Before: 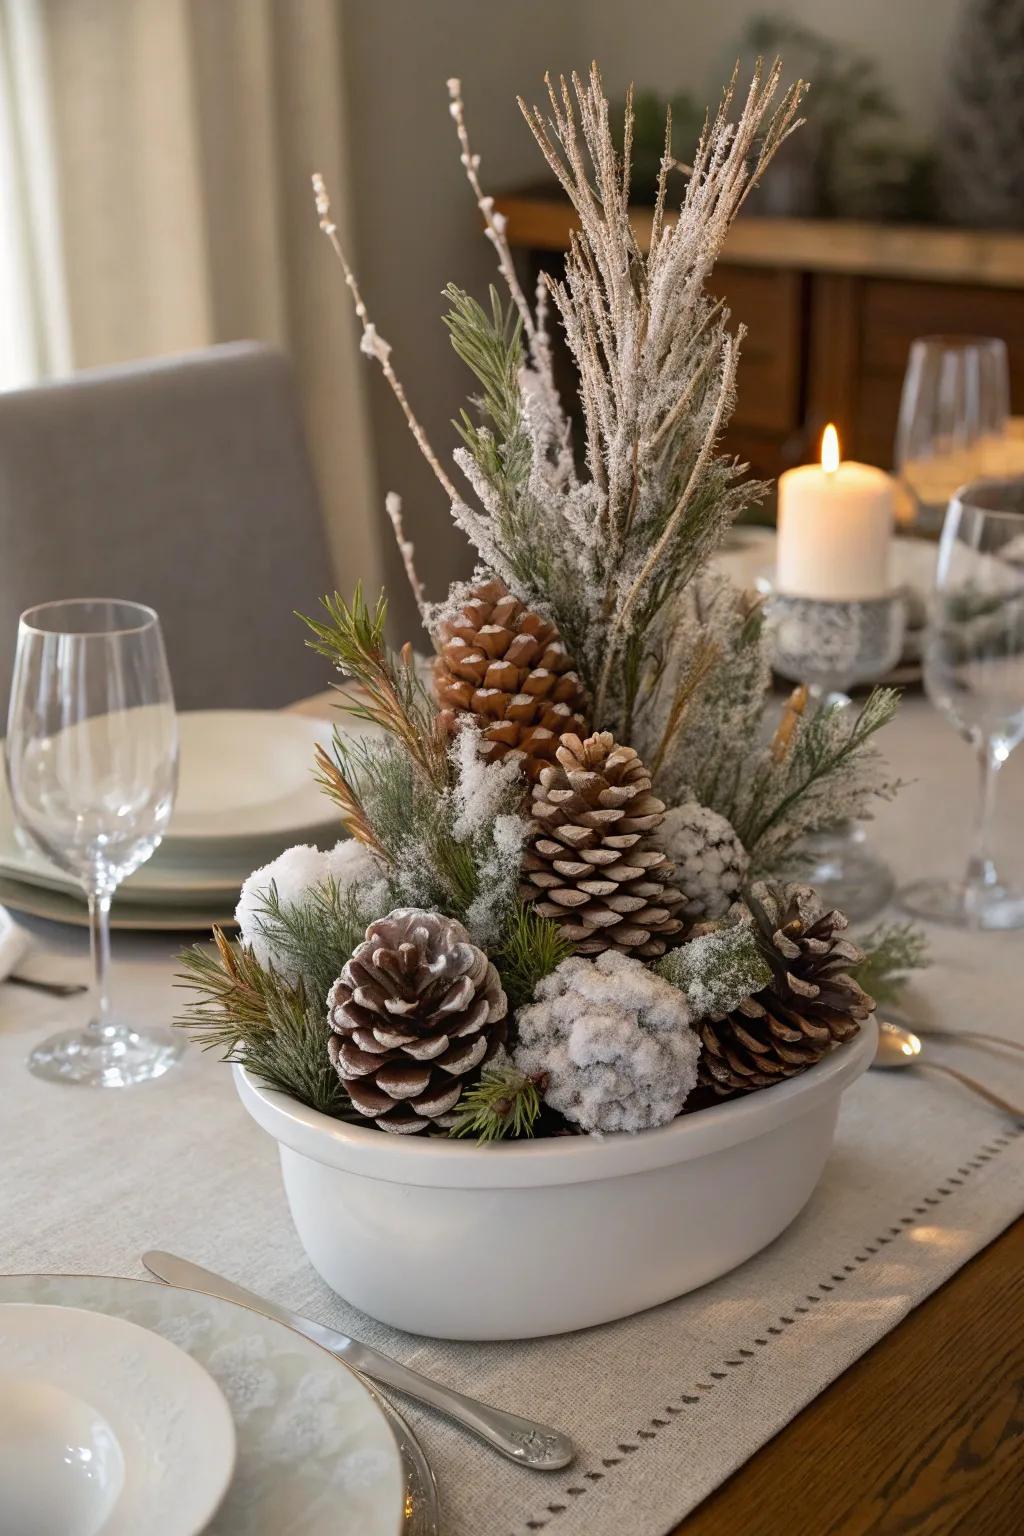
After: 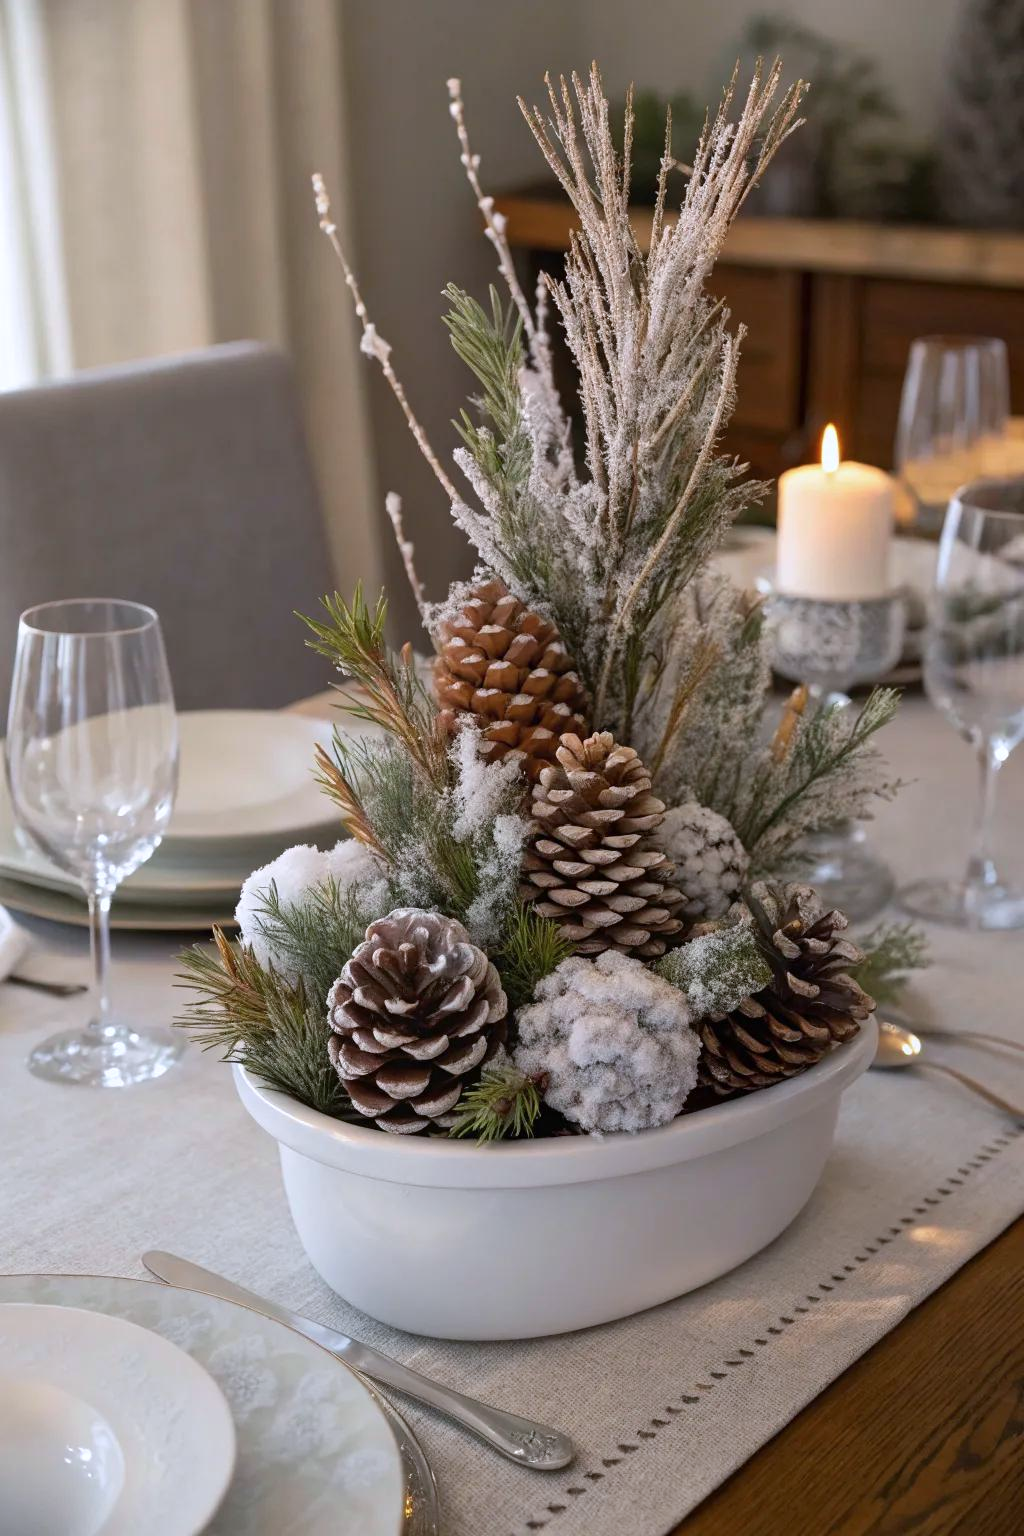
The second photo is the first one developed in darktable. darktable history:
levels: white 90.68%
color calibration: illuminant as shot in camera, x 0.358, y 0.373, temperature 4628.91 K
